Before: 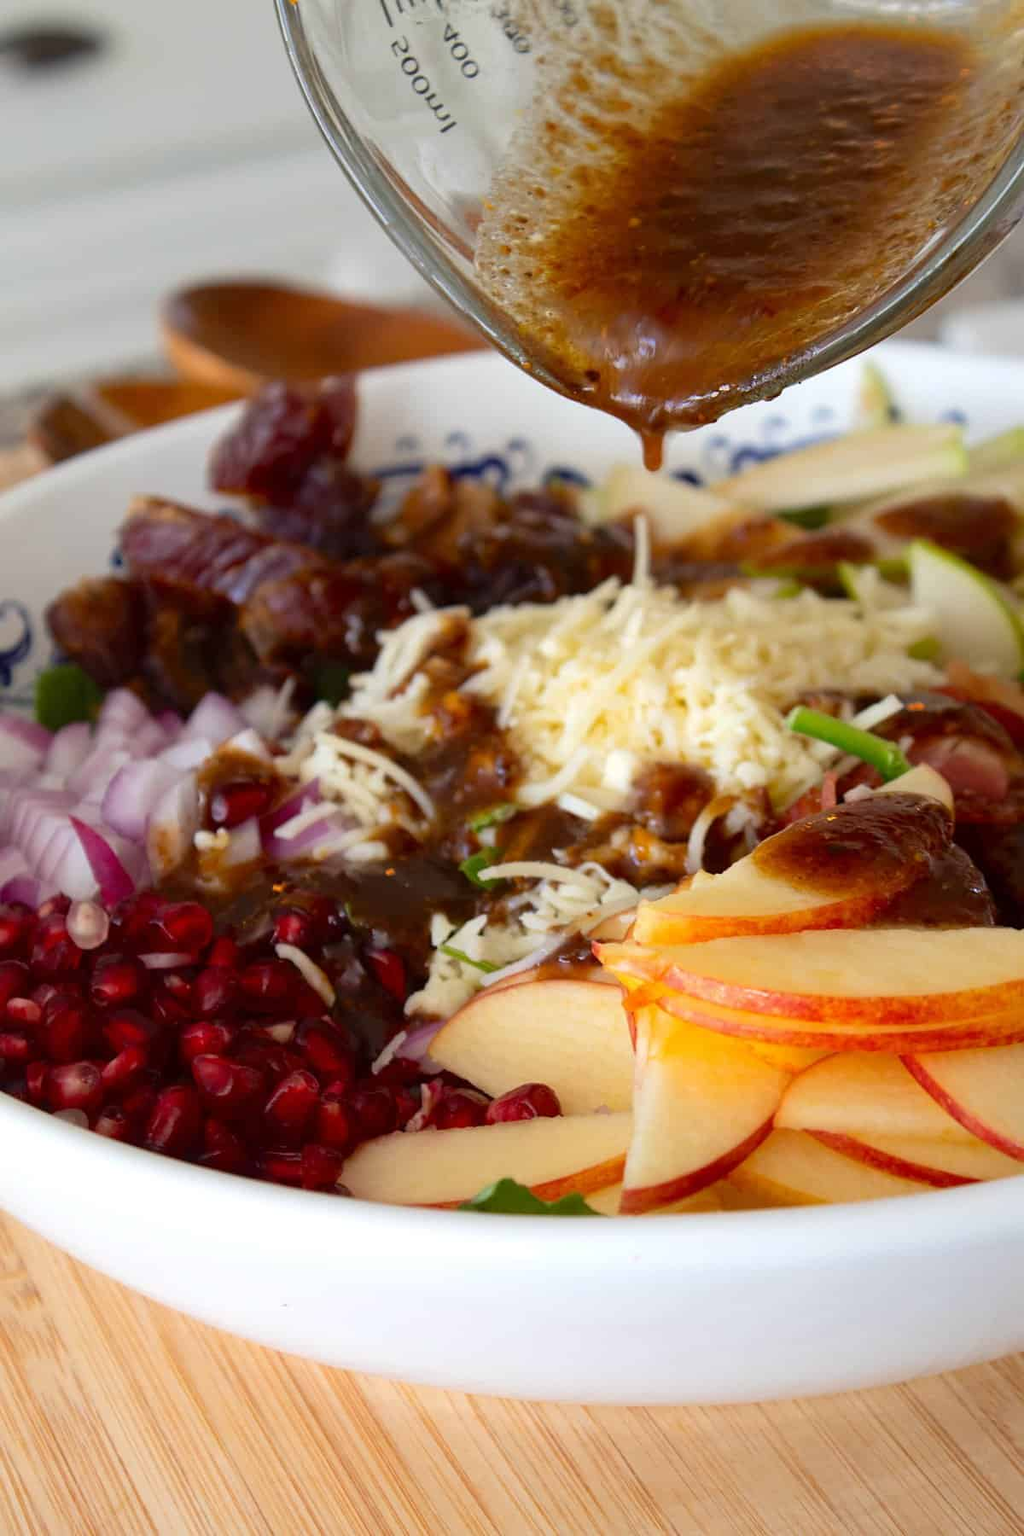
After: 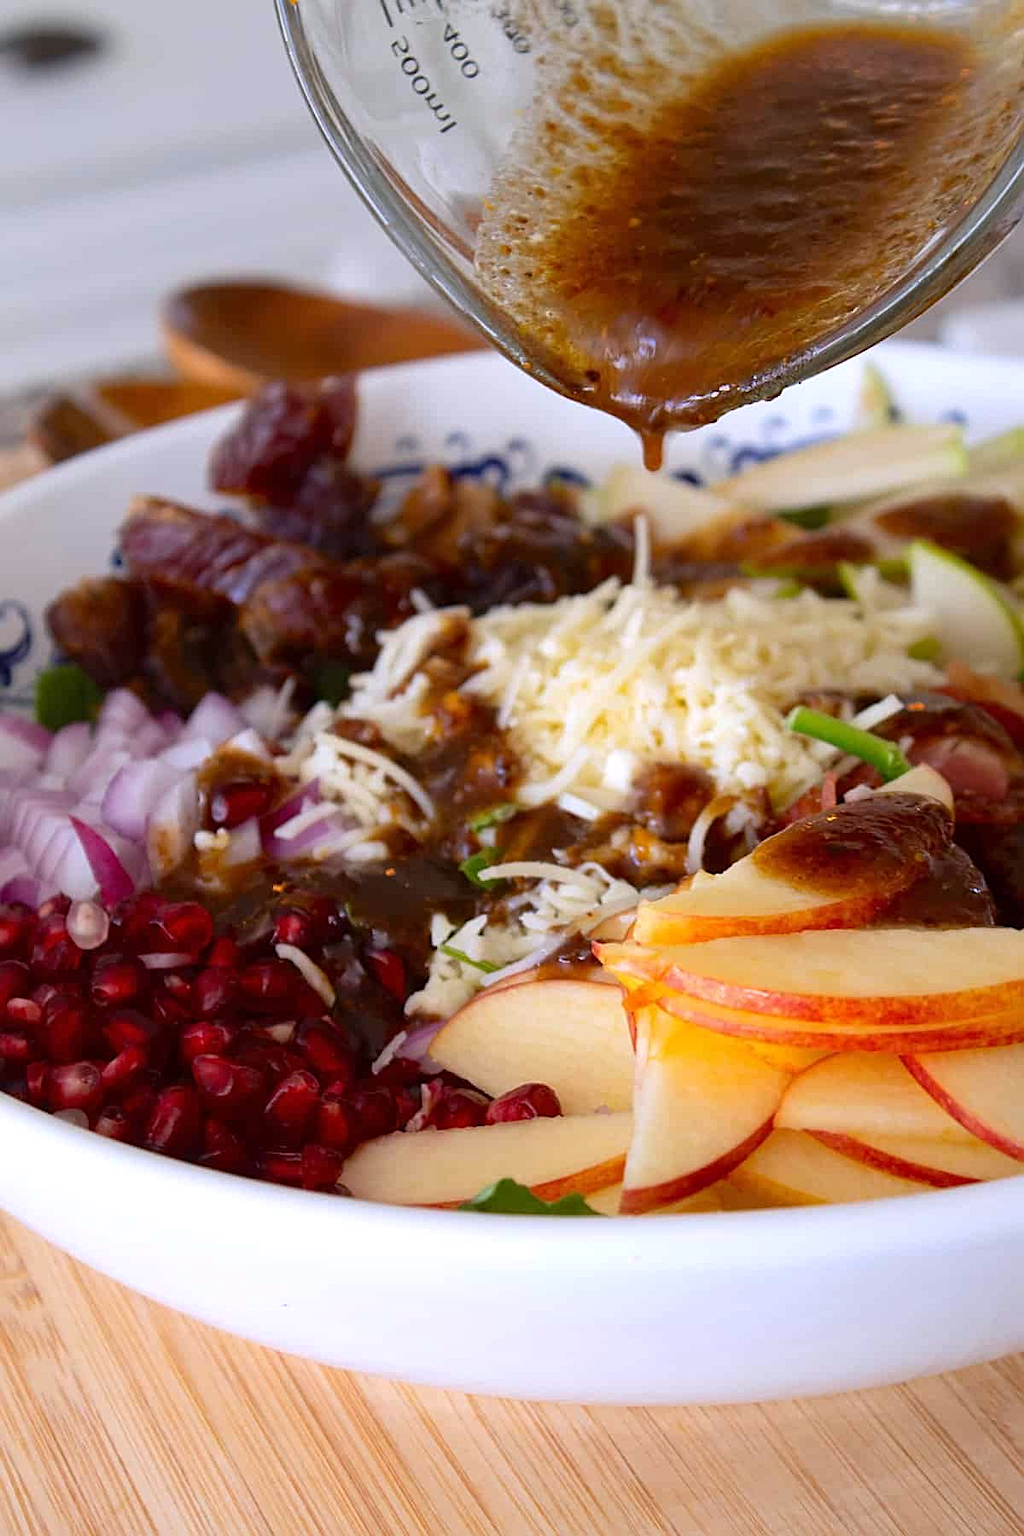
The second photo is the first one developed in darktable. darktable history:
sharpen: radius 2.167, amount 0.381, threshold 0
white balance: red 1.004, blue 1.096
